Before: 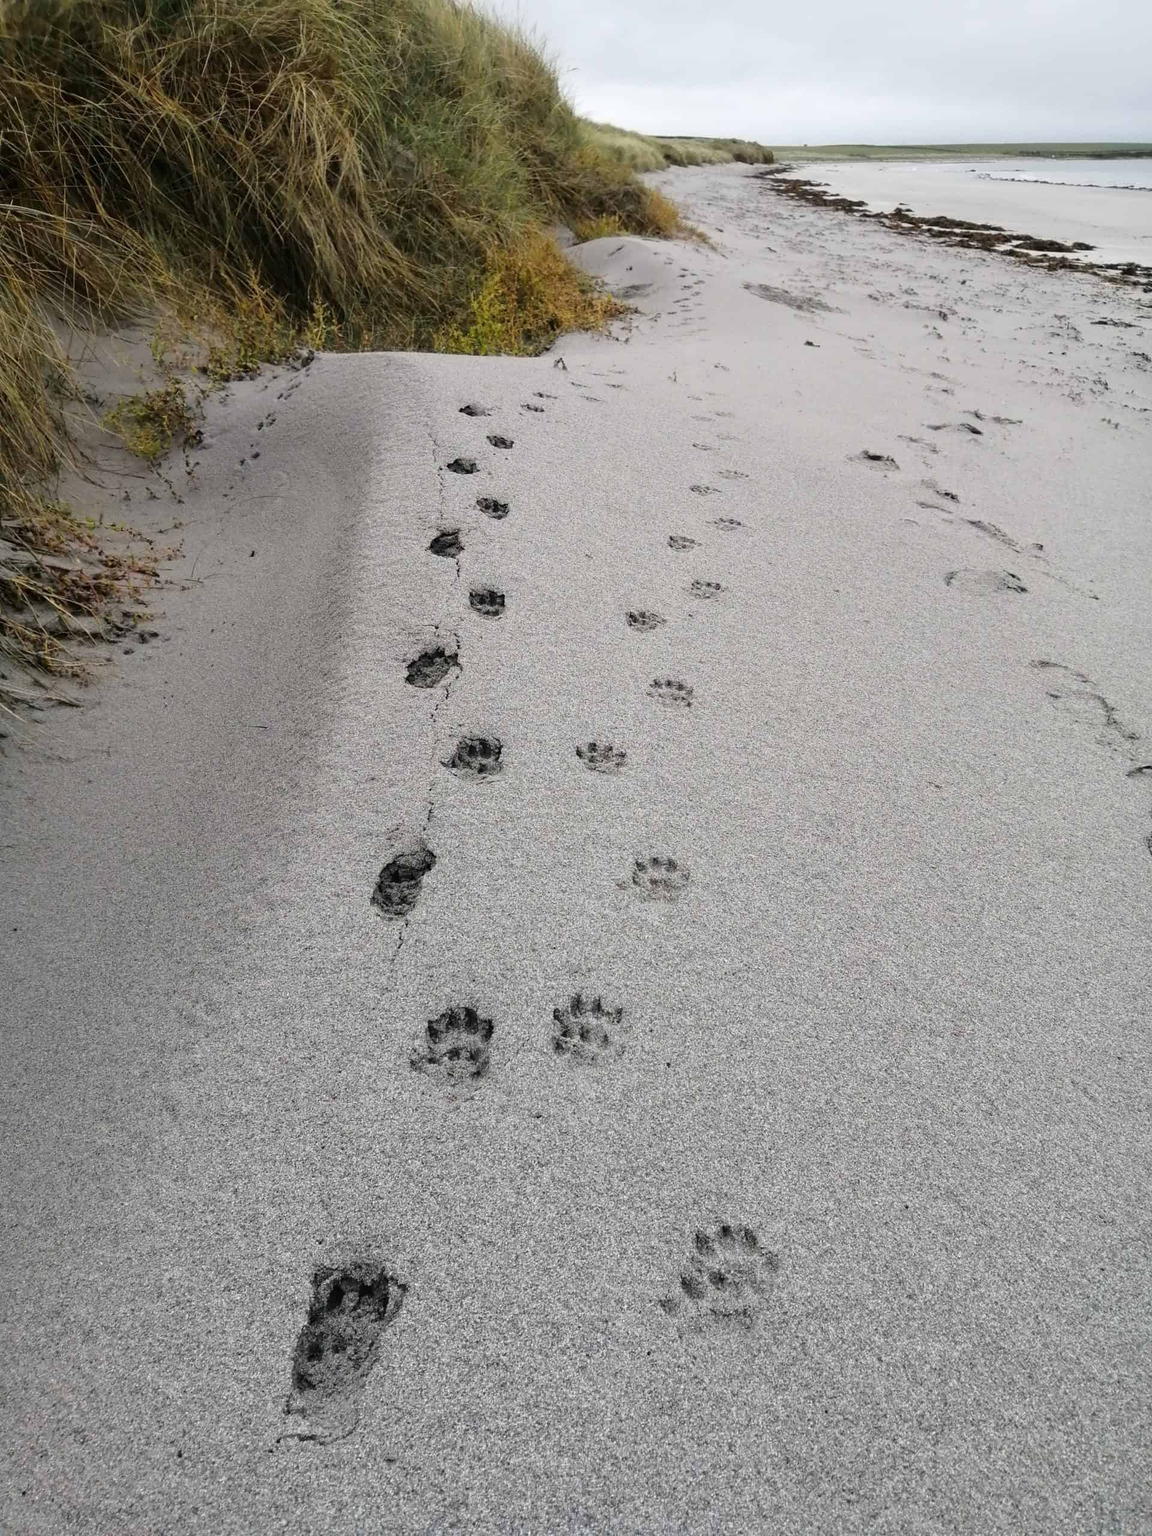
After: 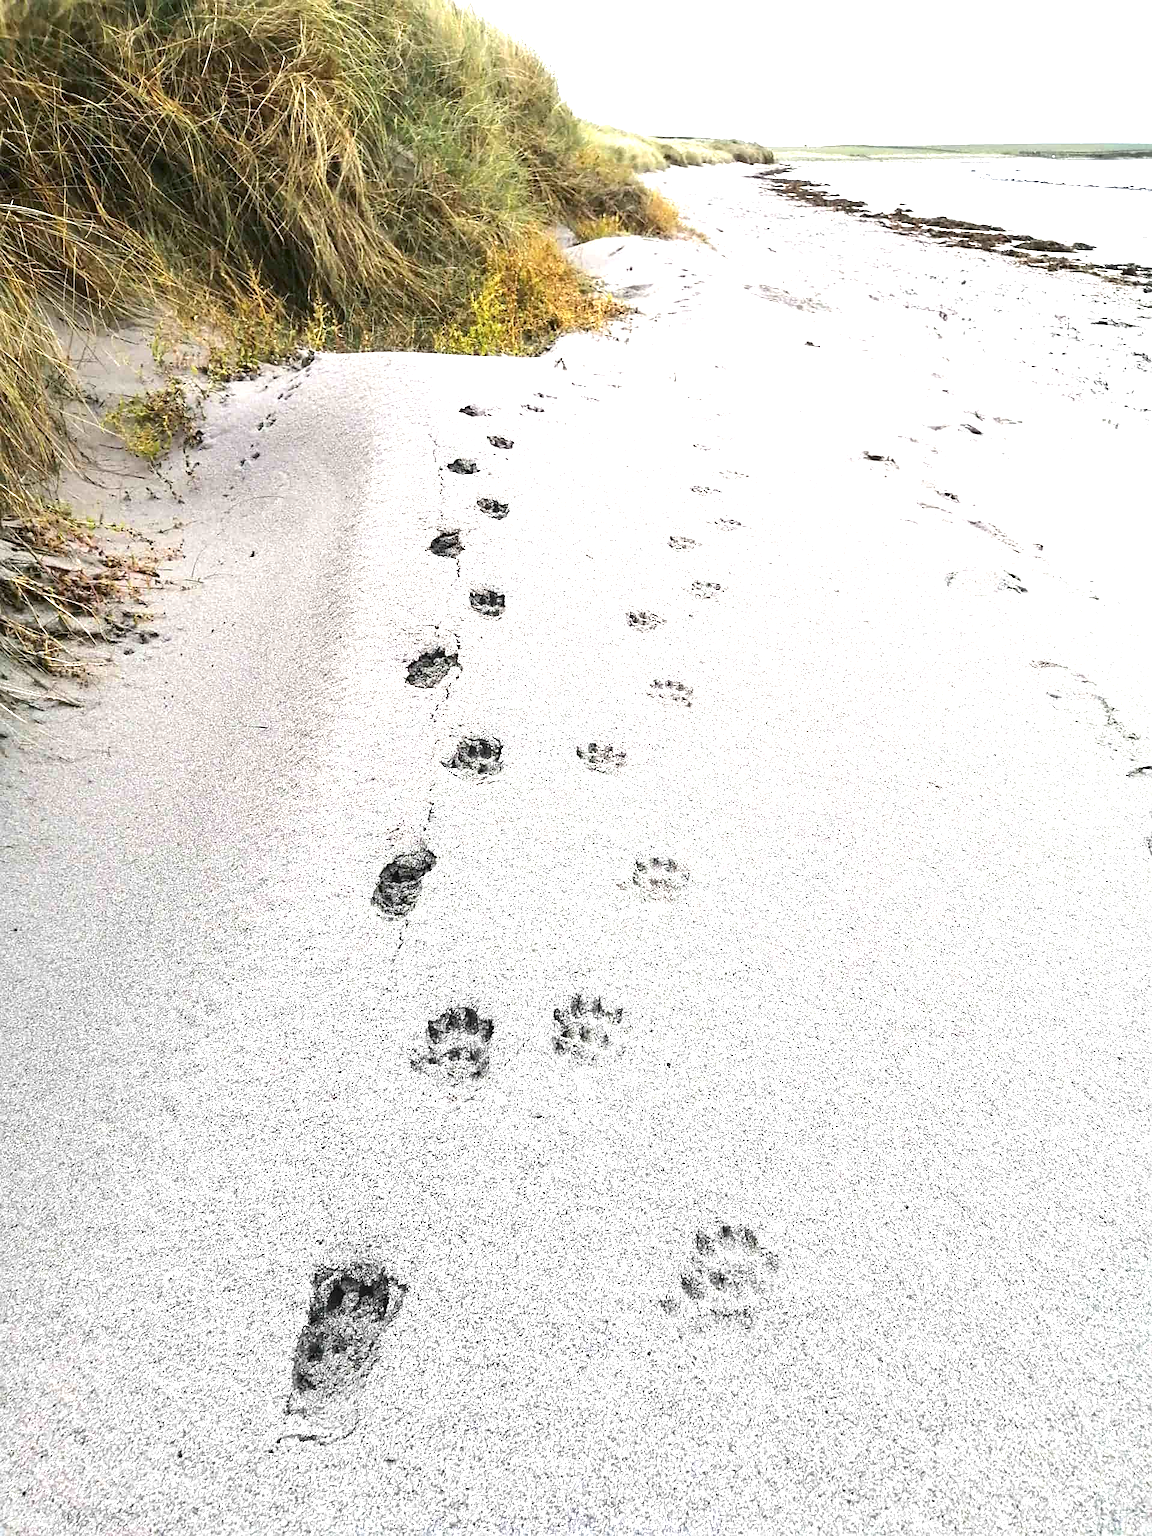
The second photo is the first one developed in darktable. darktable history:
exposure: black level correction 0, exposure 1.675 EV, compensate exposure bias true, compensate highlight preservation false
sharpen: on, module defaults
